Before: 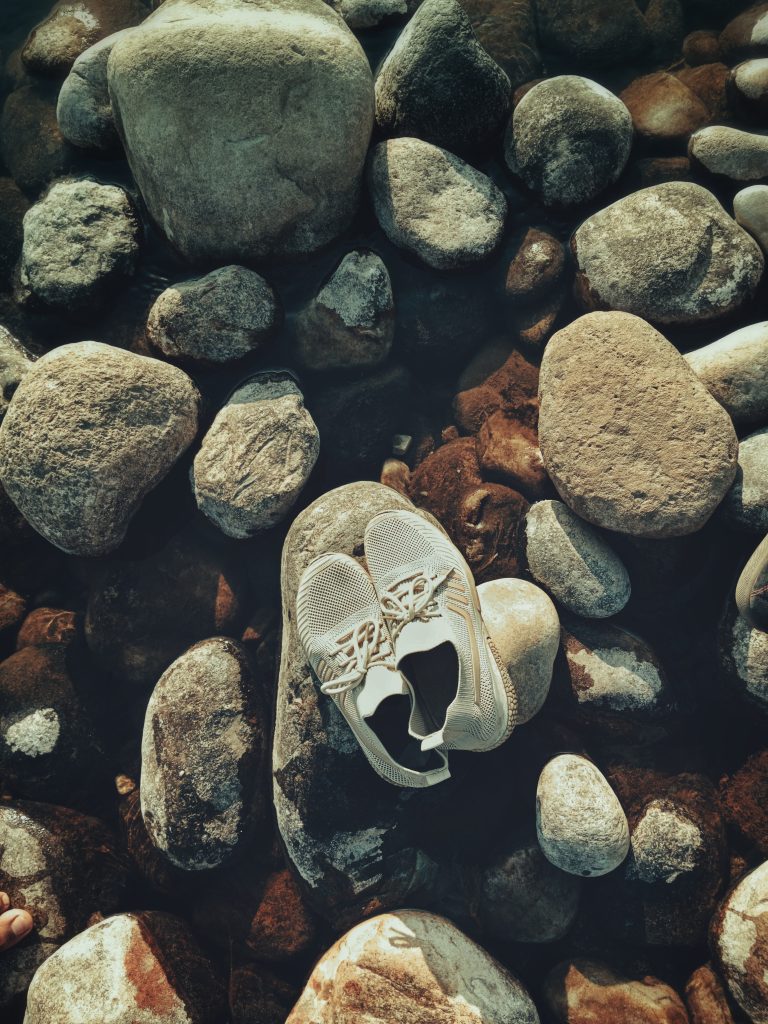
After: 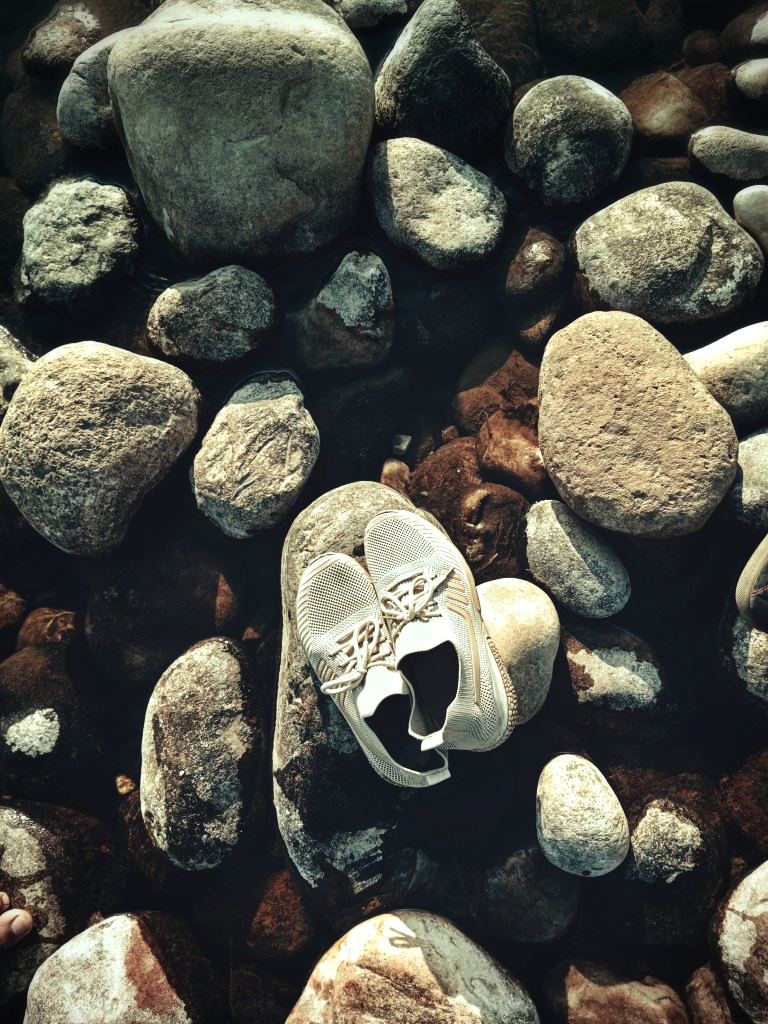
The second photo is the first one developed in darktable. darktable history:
tone equalizer: -8 EV -0.723 EV, -7 EV -0.698 EV, -6 EV -0.638 EV, -5 EV -0.363 EV, -3 EV 0.382 EV, -2 EV 0.6 EV, -1 EV 0.701 EV, +0 EV 0.762 EV, edges refinement/feathering 500, mask exposure compensation -1.57 EV, preserve details no
vignetting: fall-off radius 60.46%
